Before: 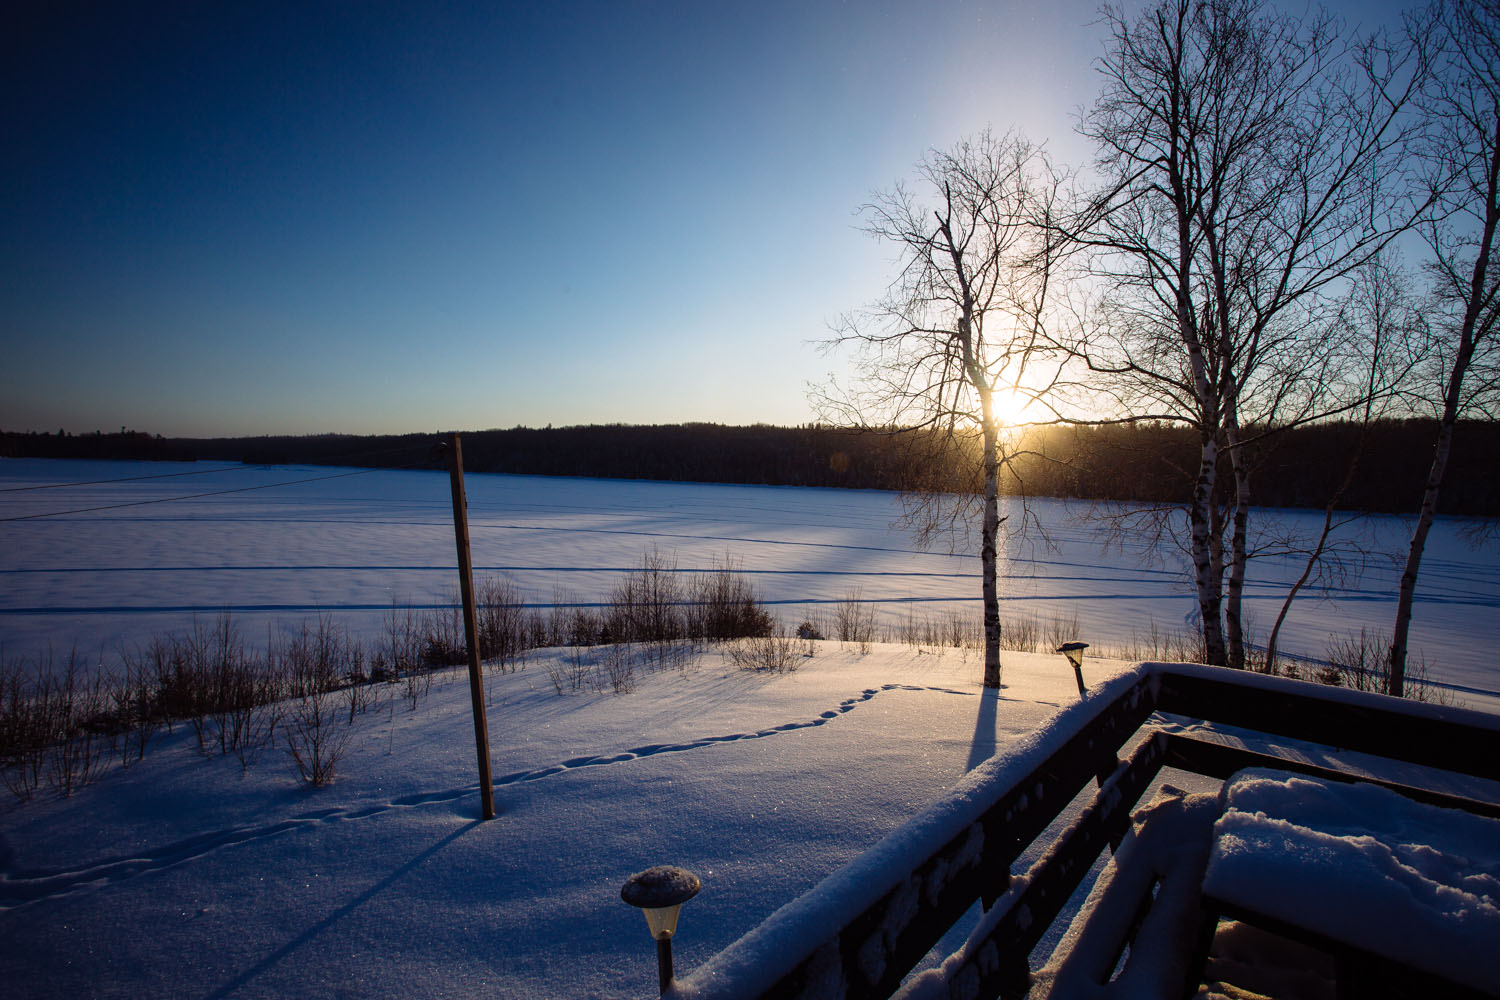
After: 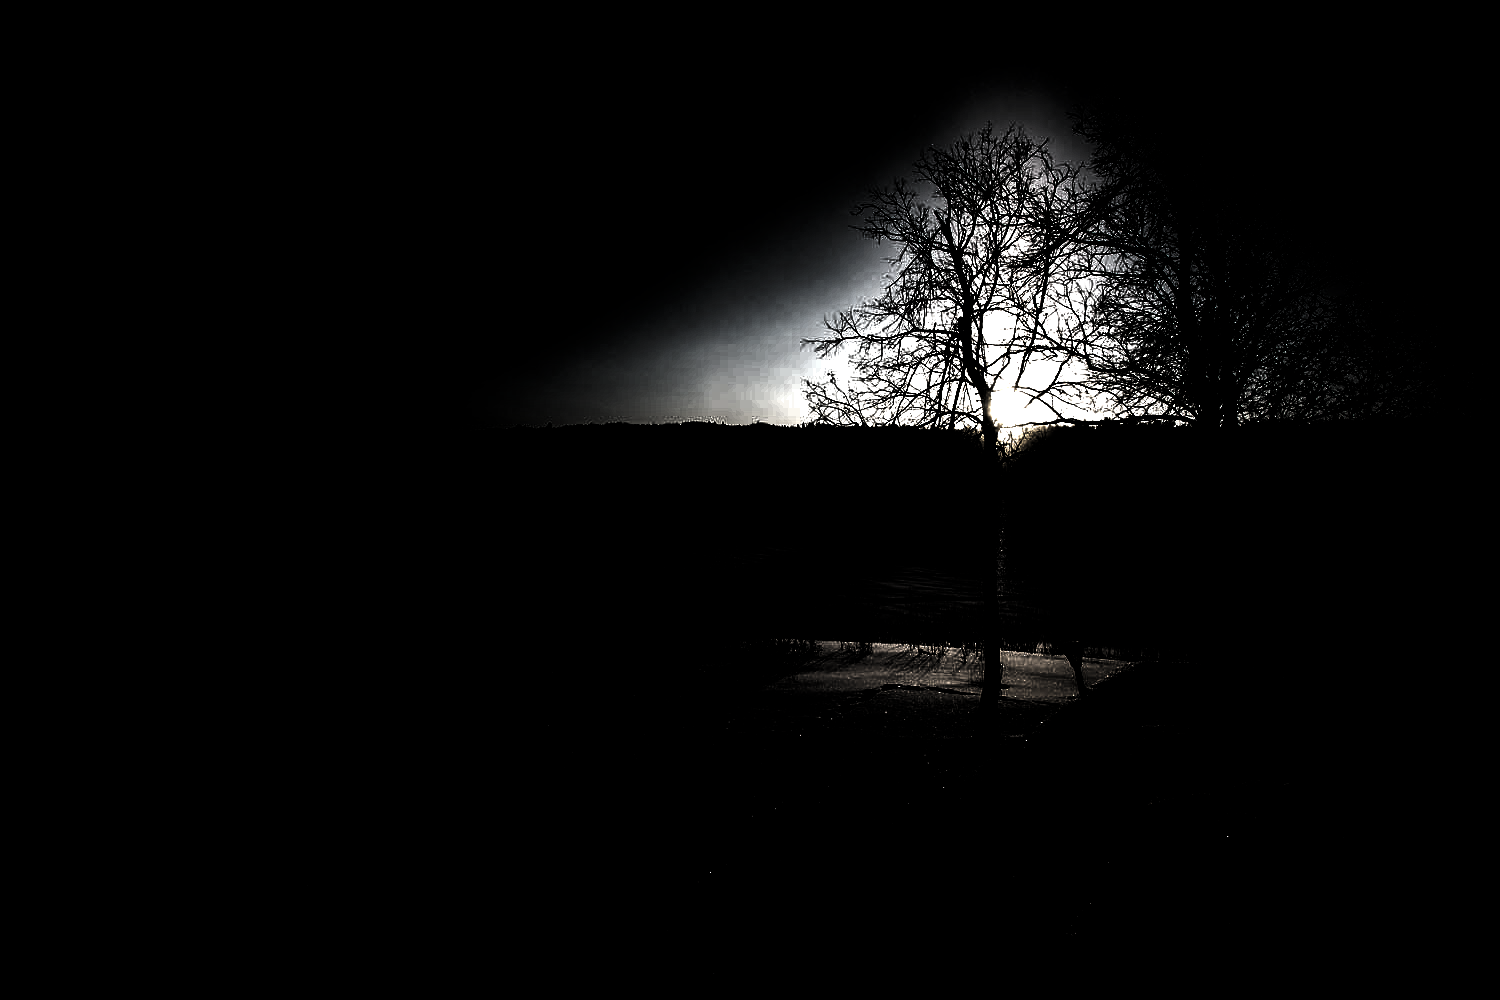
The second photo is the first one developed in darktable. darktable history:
color zones: curves: ch1 [(0, 0.469) (0.01, 0.469) (0.12, 0.446) (0.248, 0.469) (0.5, 0.5) (0.748, 0.5) (0.99, 0.469) (1, 0.469)]
levels: levels [0.721, 0.937, 0.997]
exposure: black level correction 0.032, exposure 0.33 EV, compensate highlight preservation false
color correction: highlights b* -0.03, saturation 0.79
